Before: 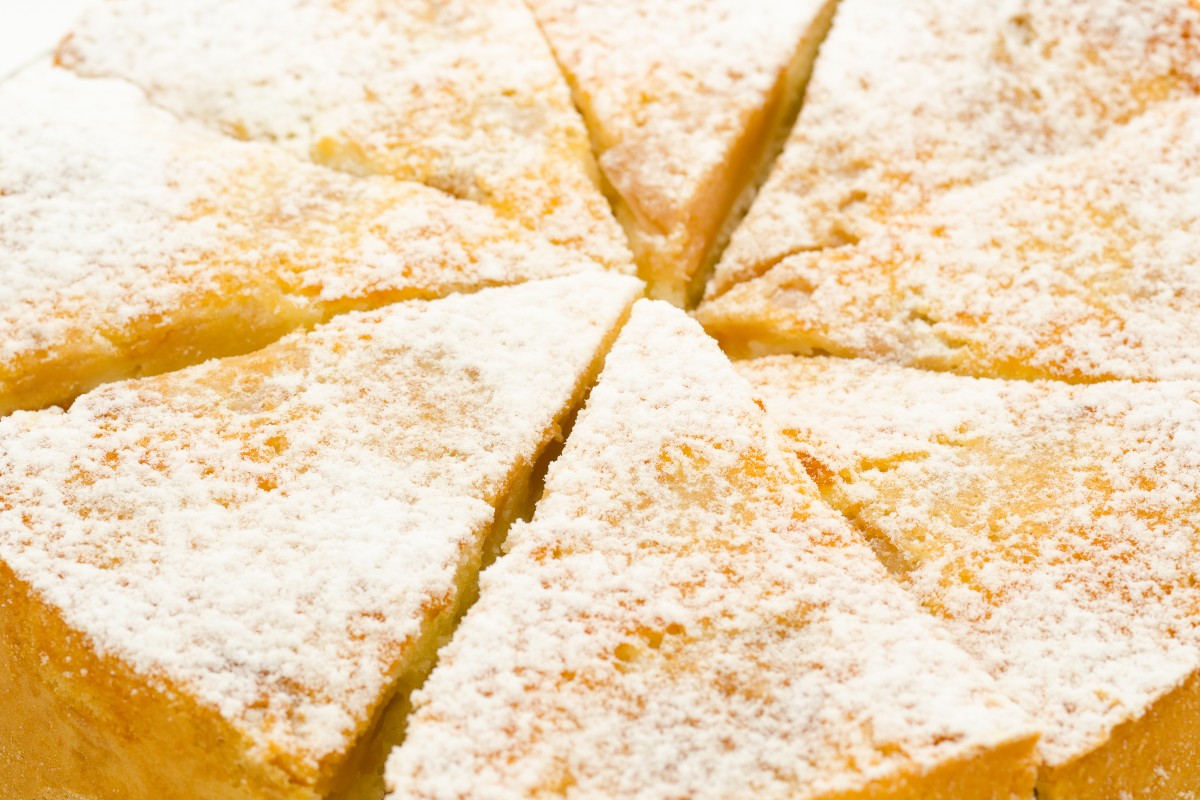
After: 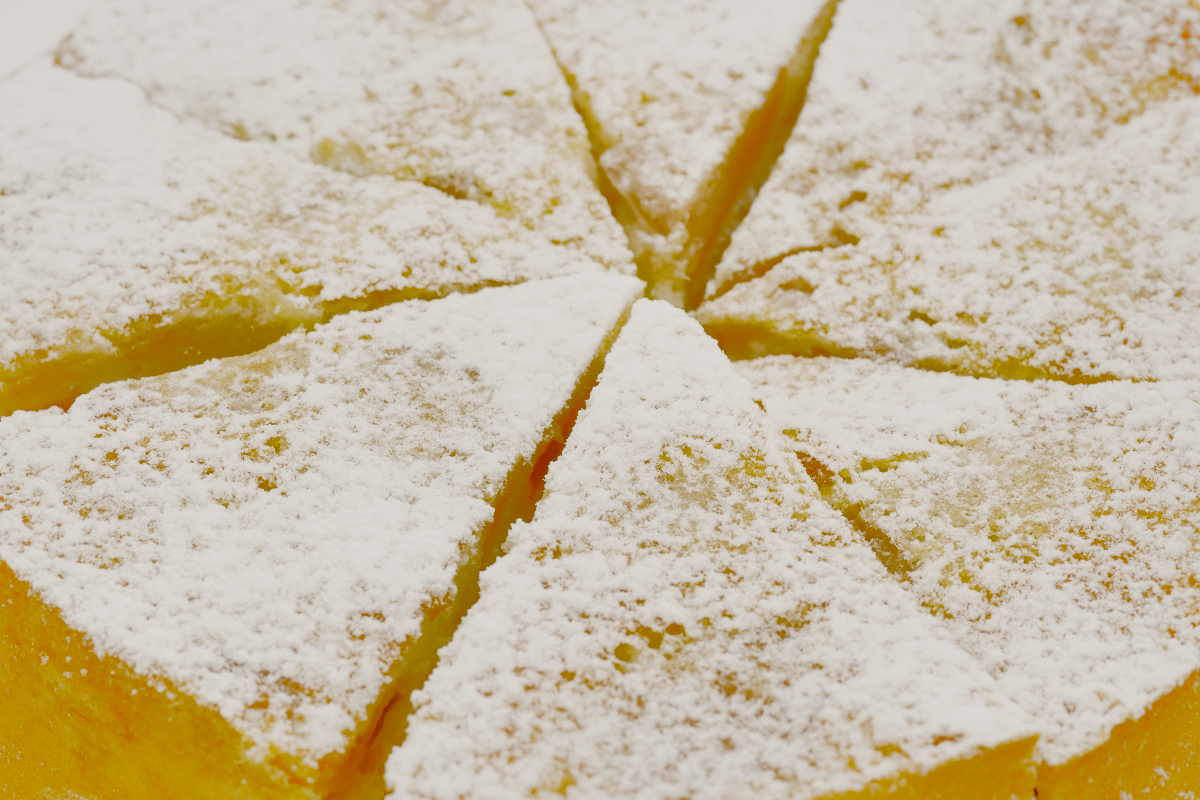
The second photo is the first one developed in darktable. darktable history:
color correction: highlights a* 0.816, highlights b* 2.78, saturation 1.1
shadows and highlights: shadows 40, highlights -60
filmic rgb: black relative exposure -2.85 EV, white relative exposure 4.56 EV, hardness 1.77, contrast 1.25, preserve chrominance no, color science v5 (2021)
contrast brightness saturation: brightness -0.09
exposure: black level correction 0, exposure 0.877 EV, compensate exposure bias true, compensate highlight preservation false
